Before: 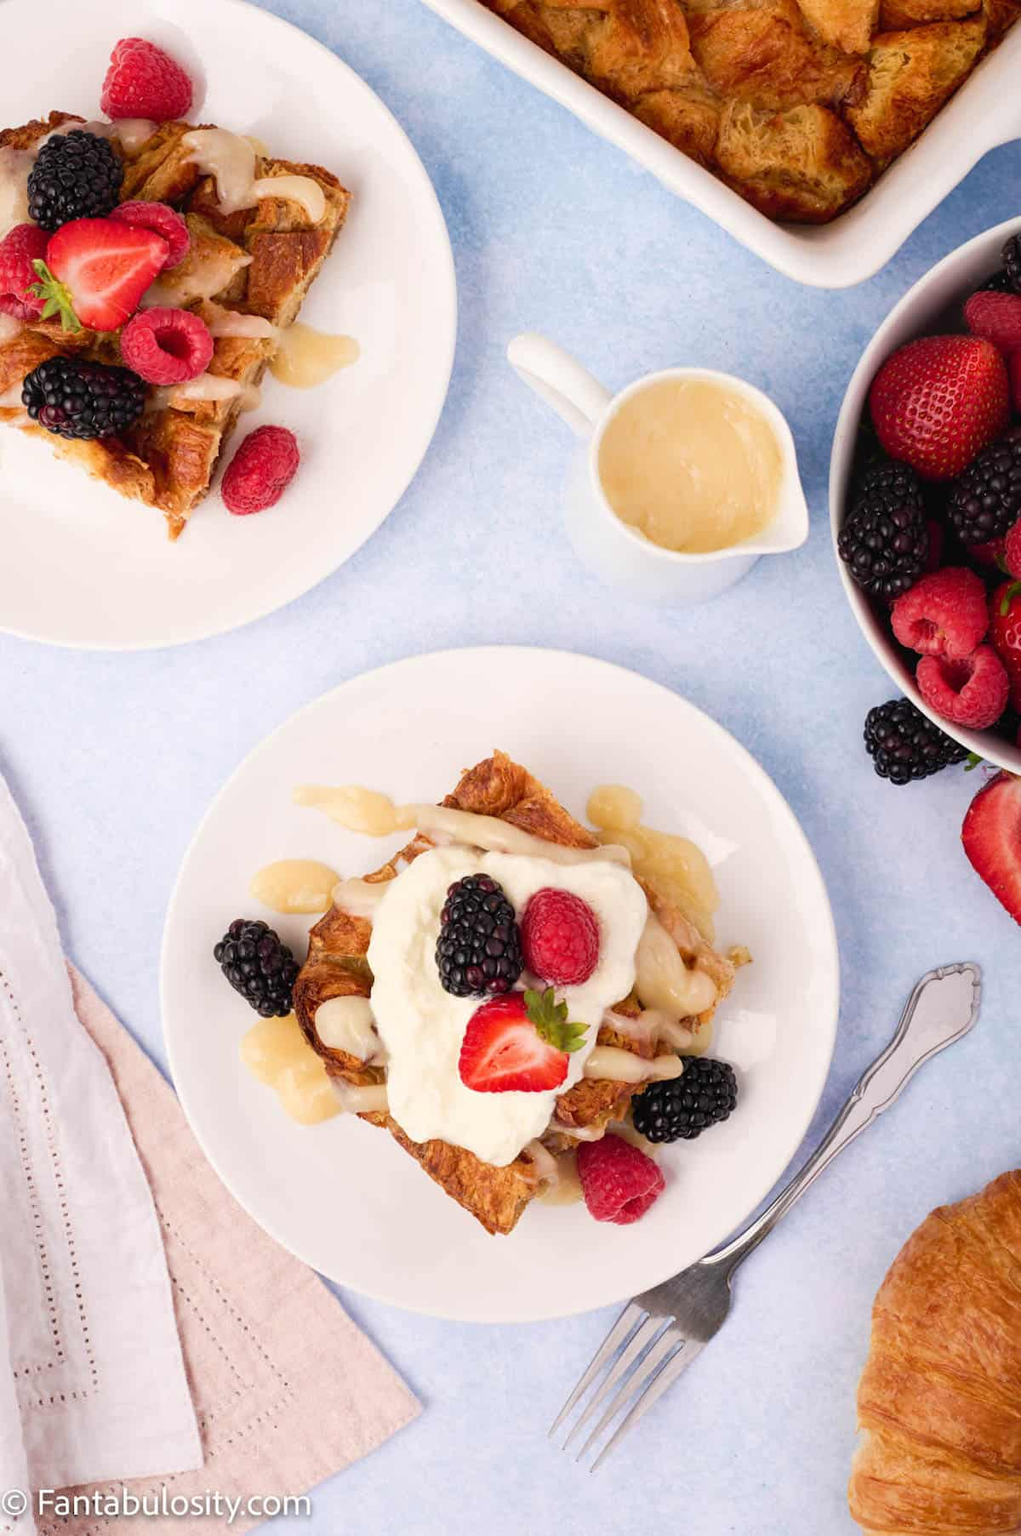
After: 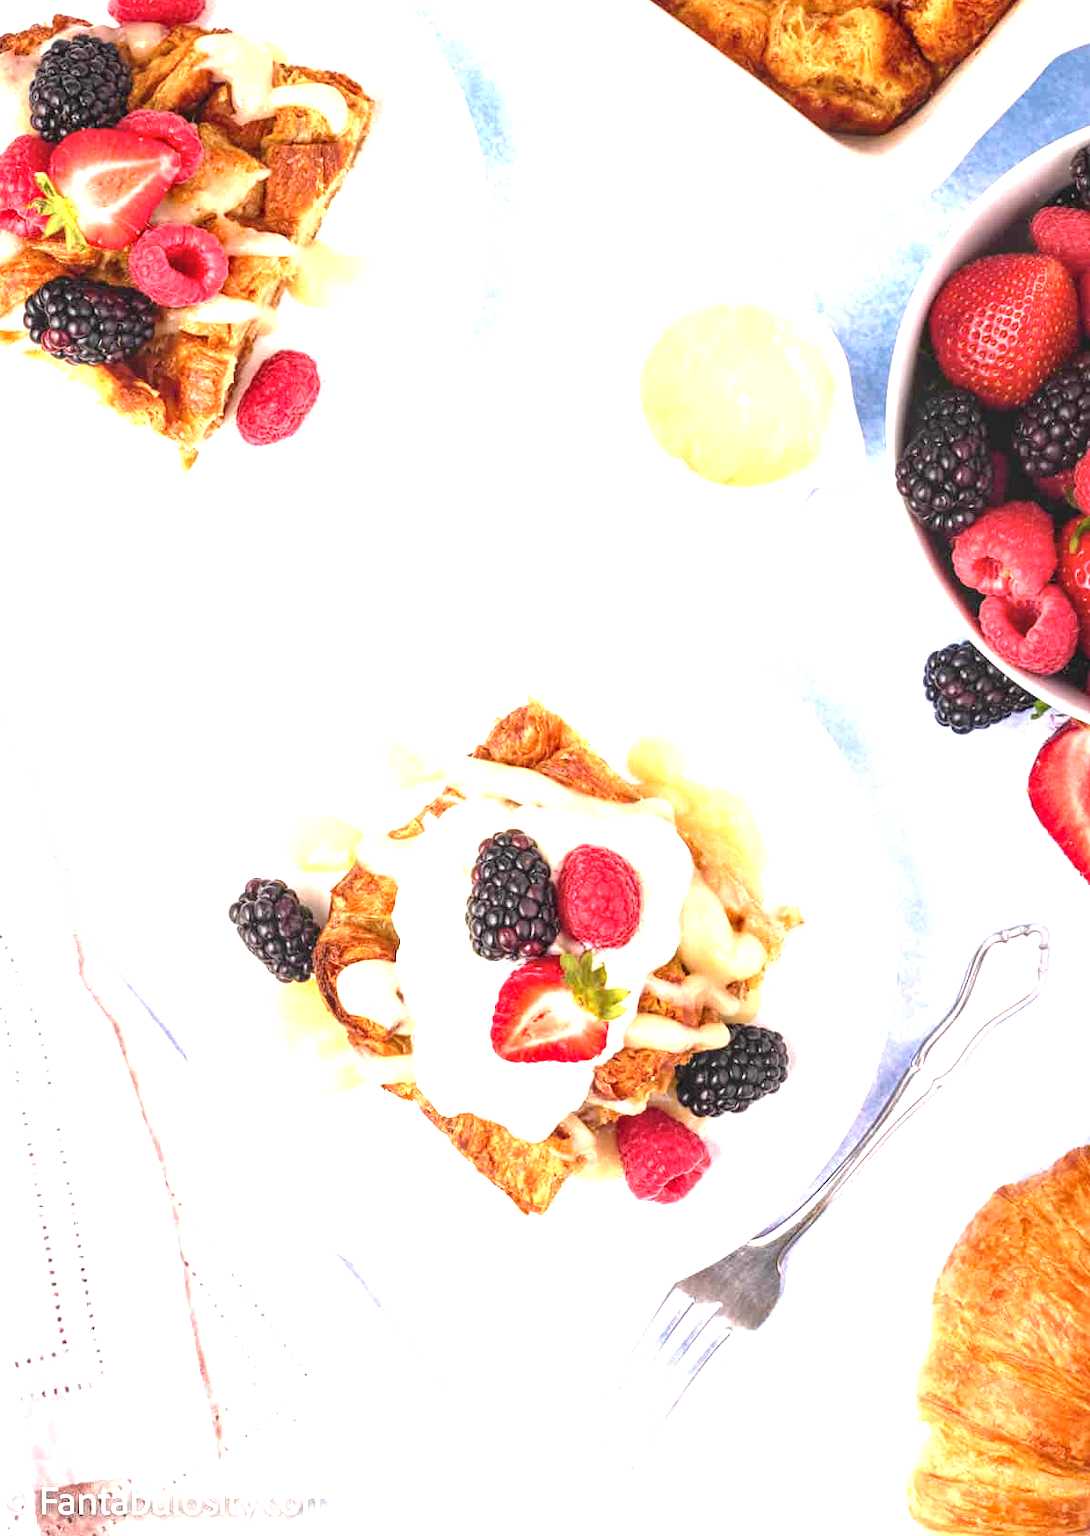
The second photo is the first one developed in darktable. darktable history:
exposure: black level correction 0, exposure 1.392 EV, compensate highlight preservation false
local contrast: on, module defaults
crop and rotate: top 6.401%
